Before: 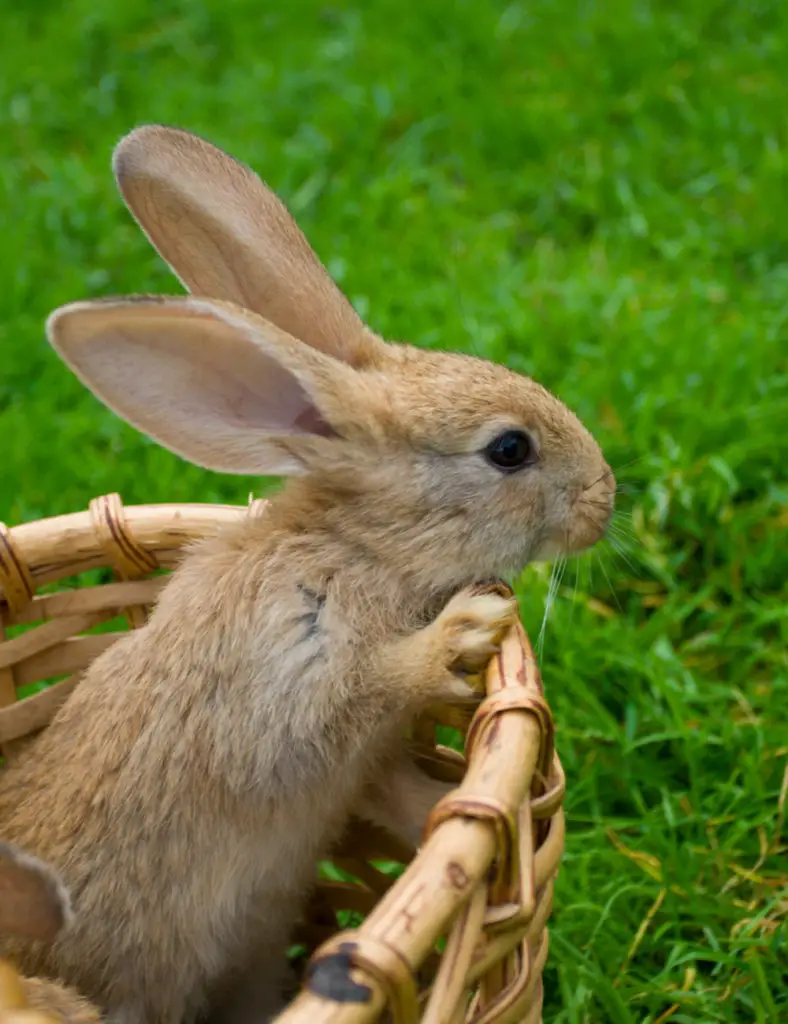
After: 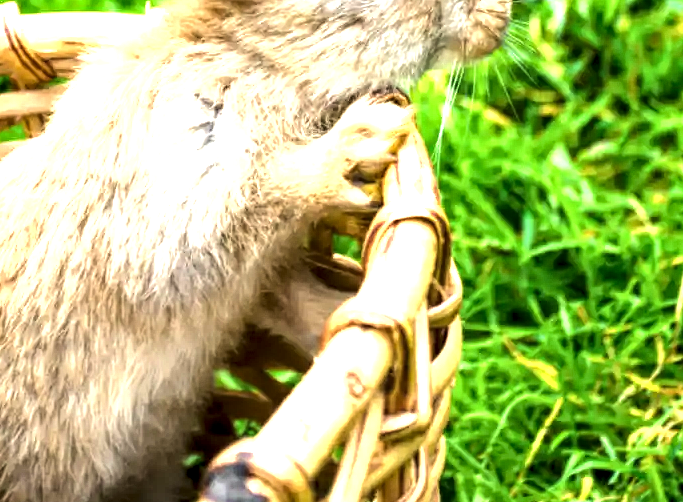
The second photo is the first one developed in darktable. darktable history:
exposure: black level correction 0, exposure 1.199 EV, compensate exposure bias true, compensate highlight preservation false
local contrast: highlights 107%, shadows 99%, detail 199%, midtone range 0.2
tone equalizer: -8 EV -1.08 EV, -7 EV -1.03 EV, -6 EV -0.886 EV, -5 EV -0.592 EV, -3 EV 0.601 EV, -2 EV 0.844 EV, -1 EV 0.986 EV, +0 EV 1.08 EV, edges refinement/feathering 500, mask exposure compensation -1.57 EV, preserve details no
crop and rotate: left 13.242%, top 48.035%, bottom 2.919%
